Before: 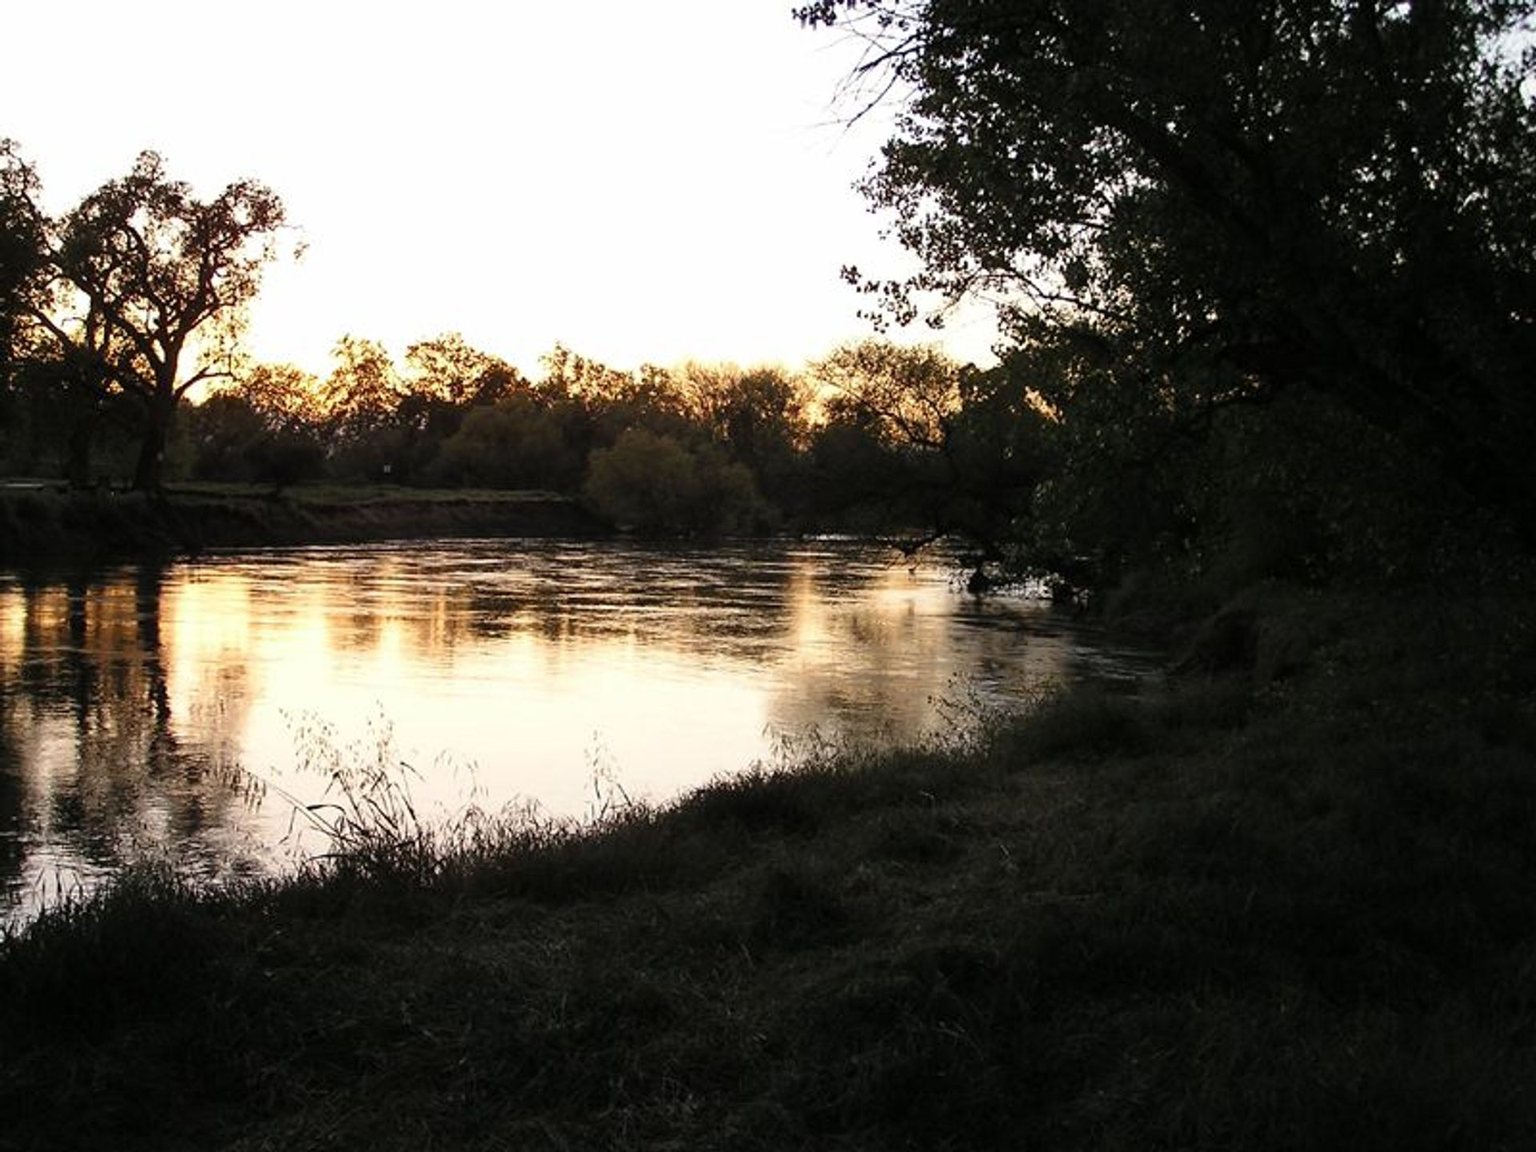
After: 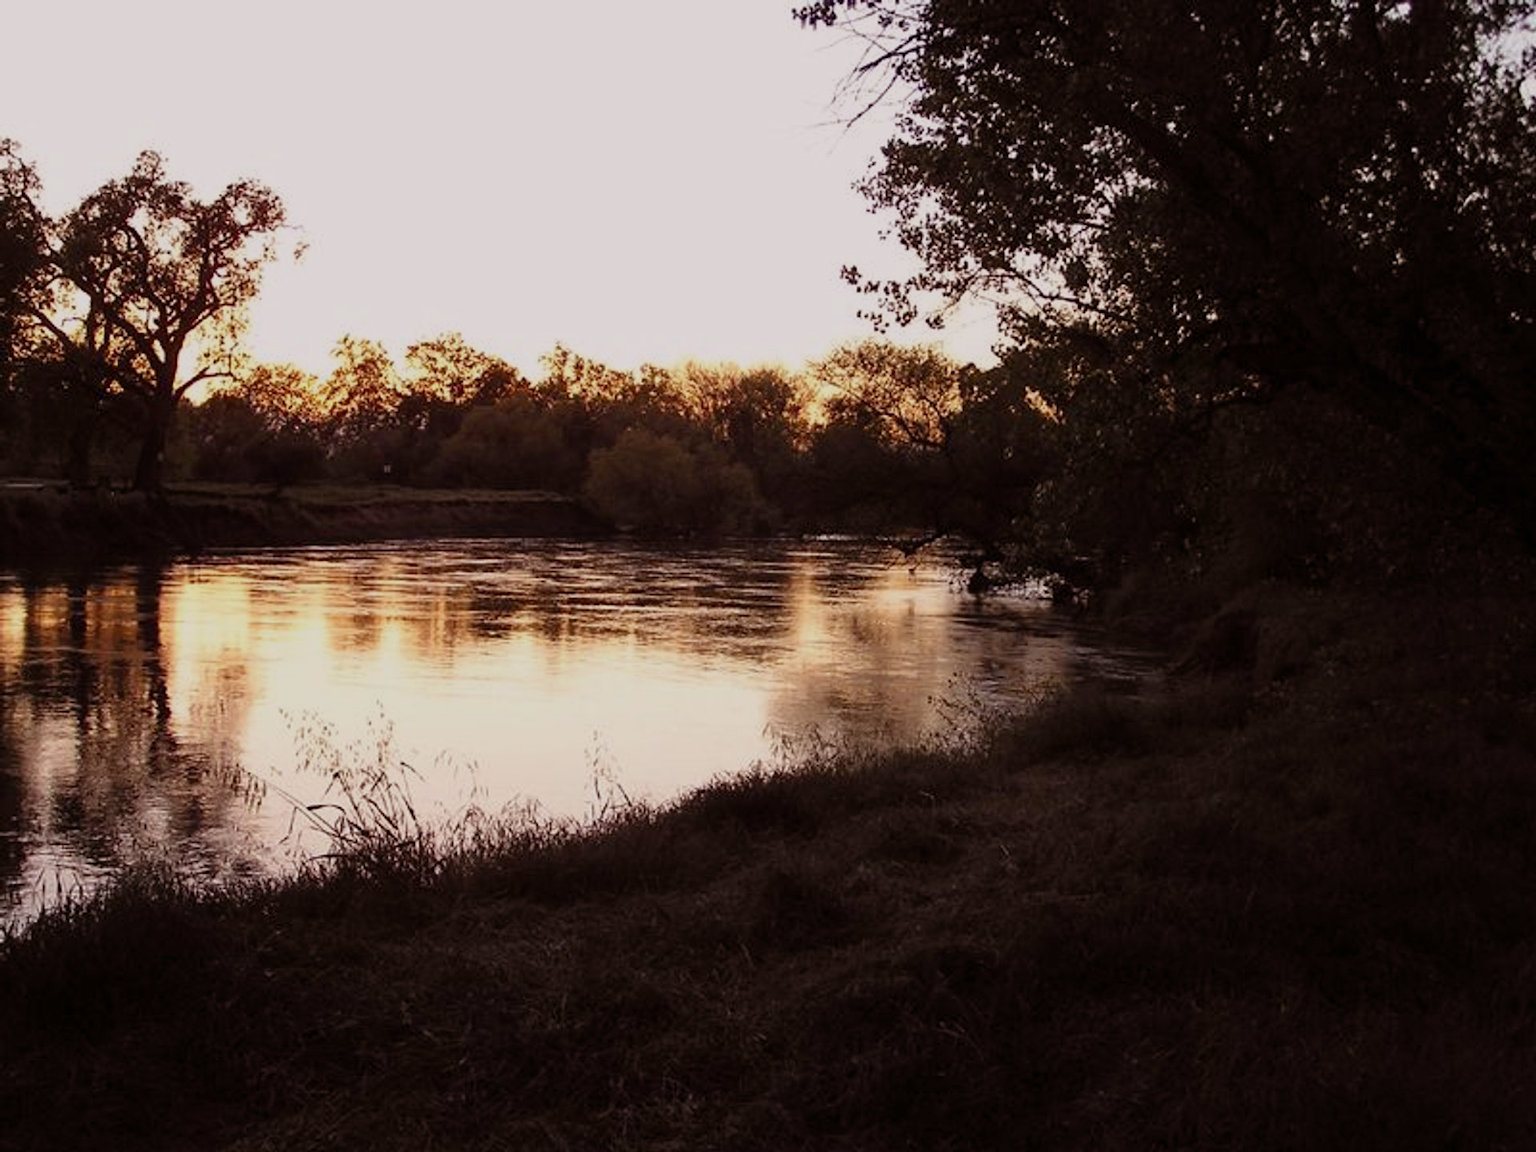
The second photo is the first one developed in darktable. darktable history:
exposure: exposure -0.582 EV, compensate highlight preservation false
rgb levels: mode RGB, independent channels, levels [[0, 0.474, 1], [0, 0.5, 1], [0, 0.5, 1]]
